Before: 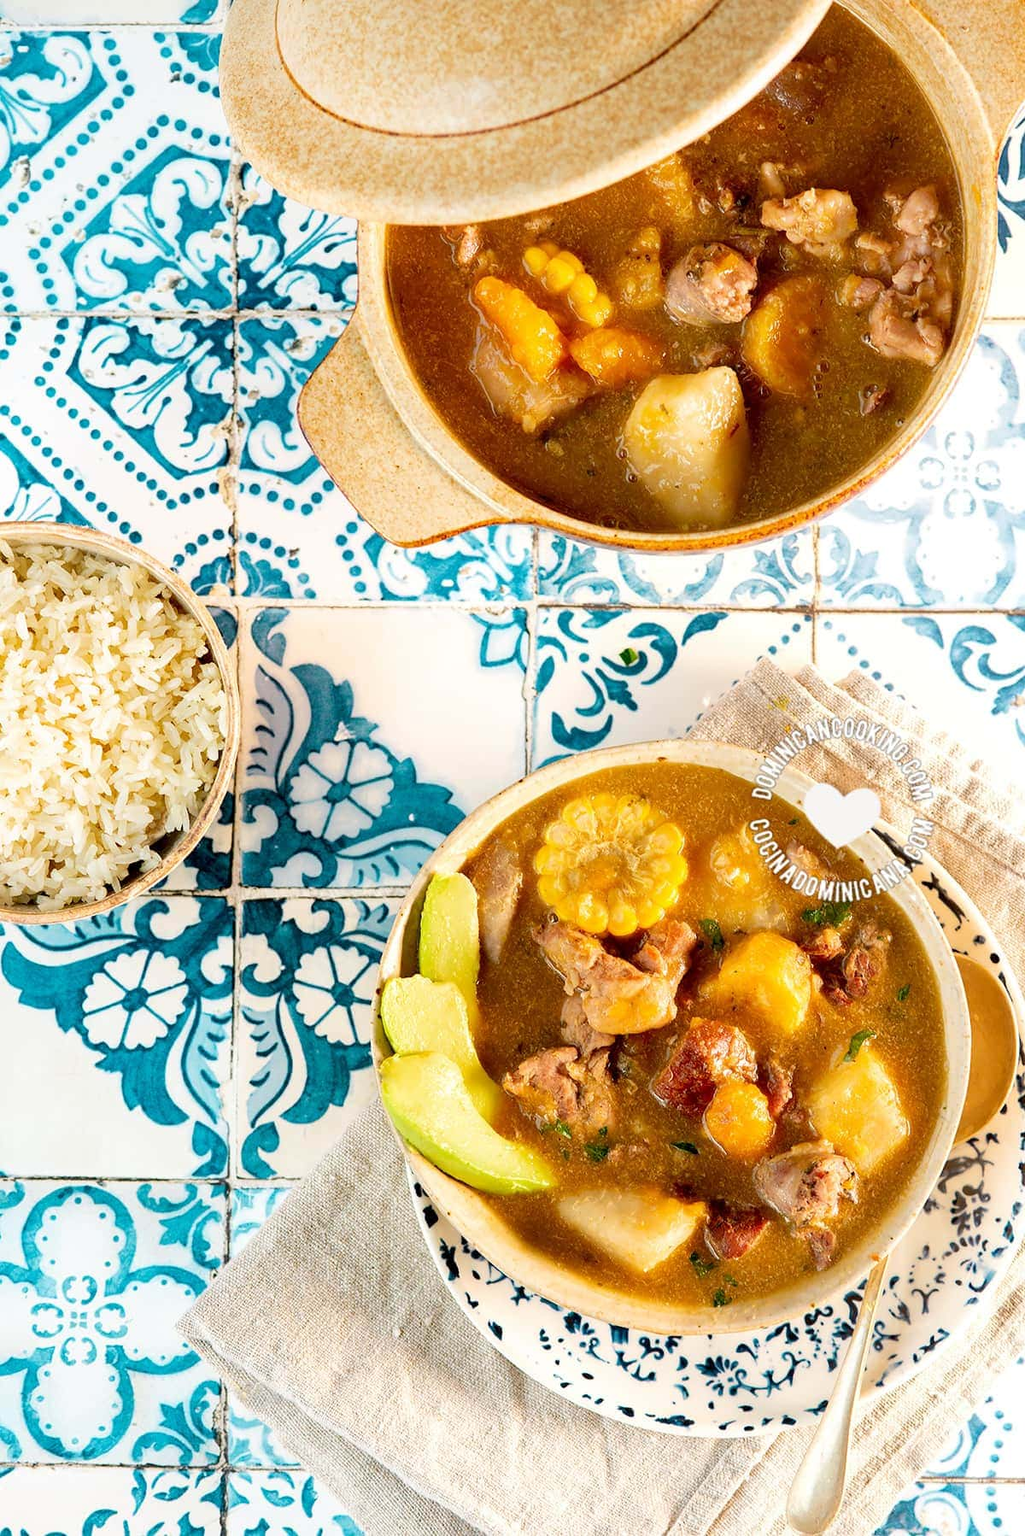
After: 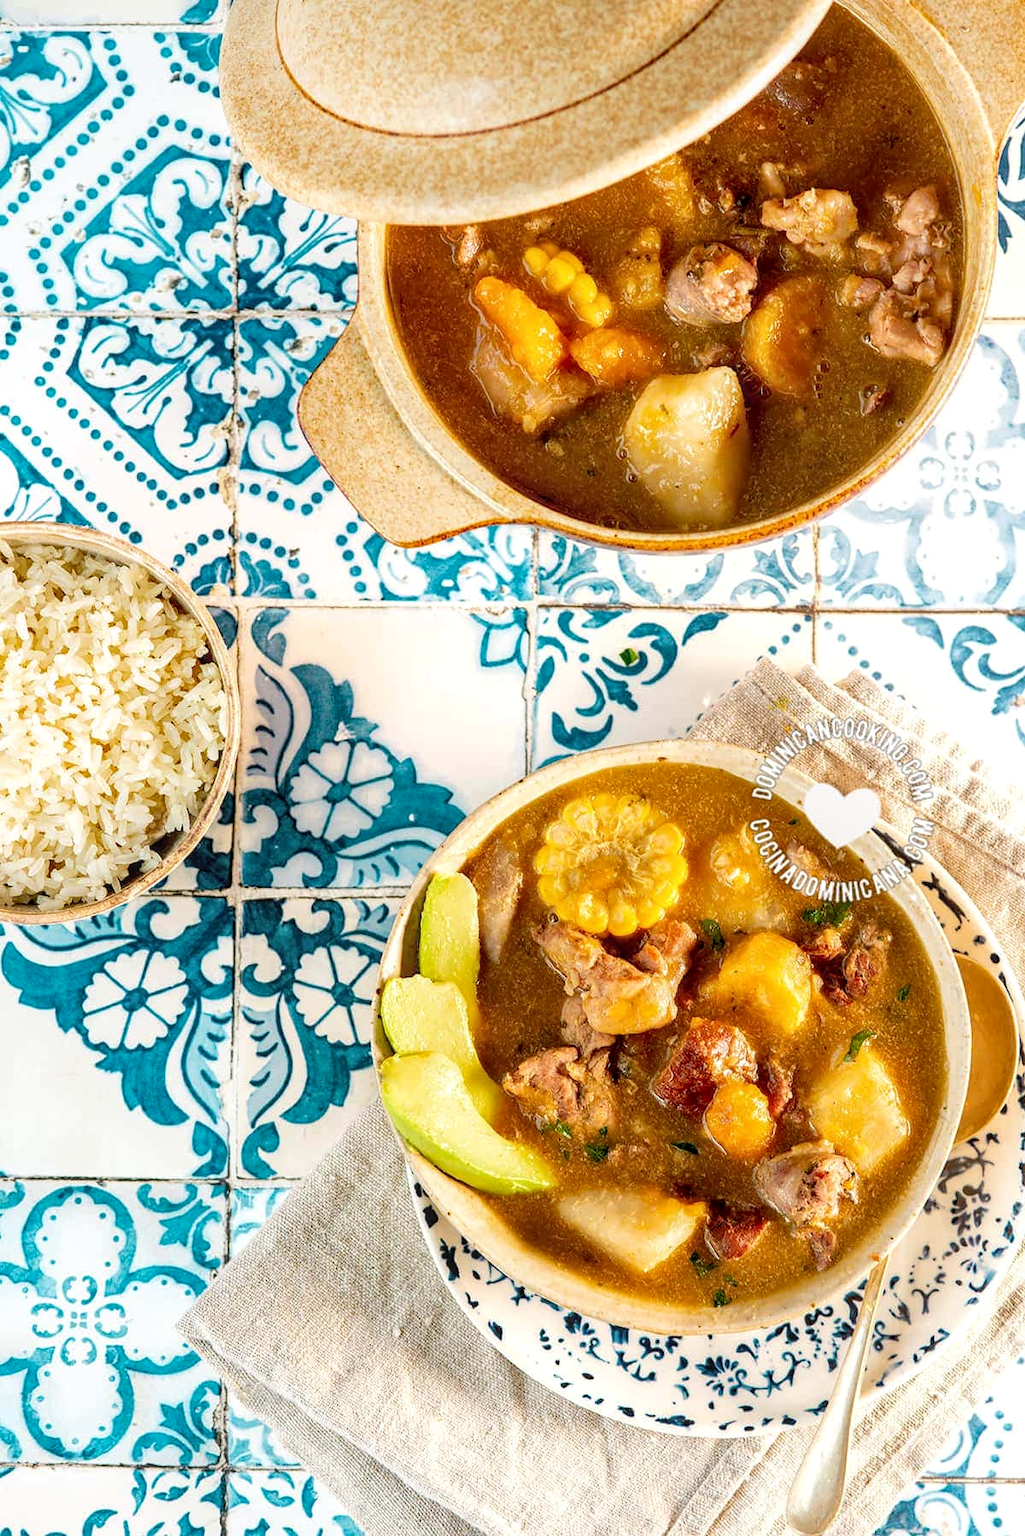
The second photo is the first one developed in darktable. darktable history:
local contrast: on, module defaults
rotate and perspective: crop left 0, crop top 0
